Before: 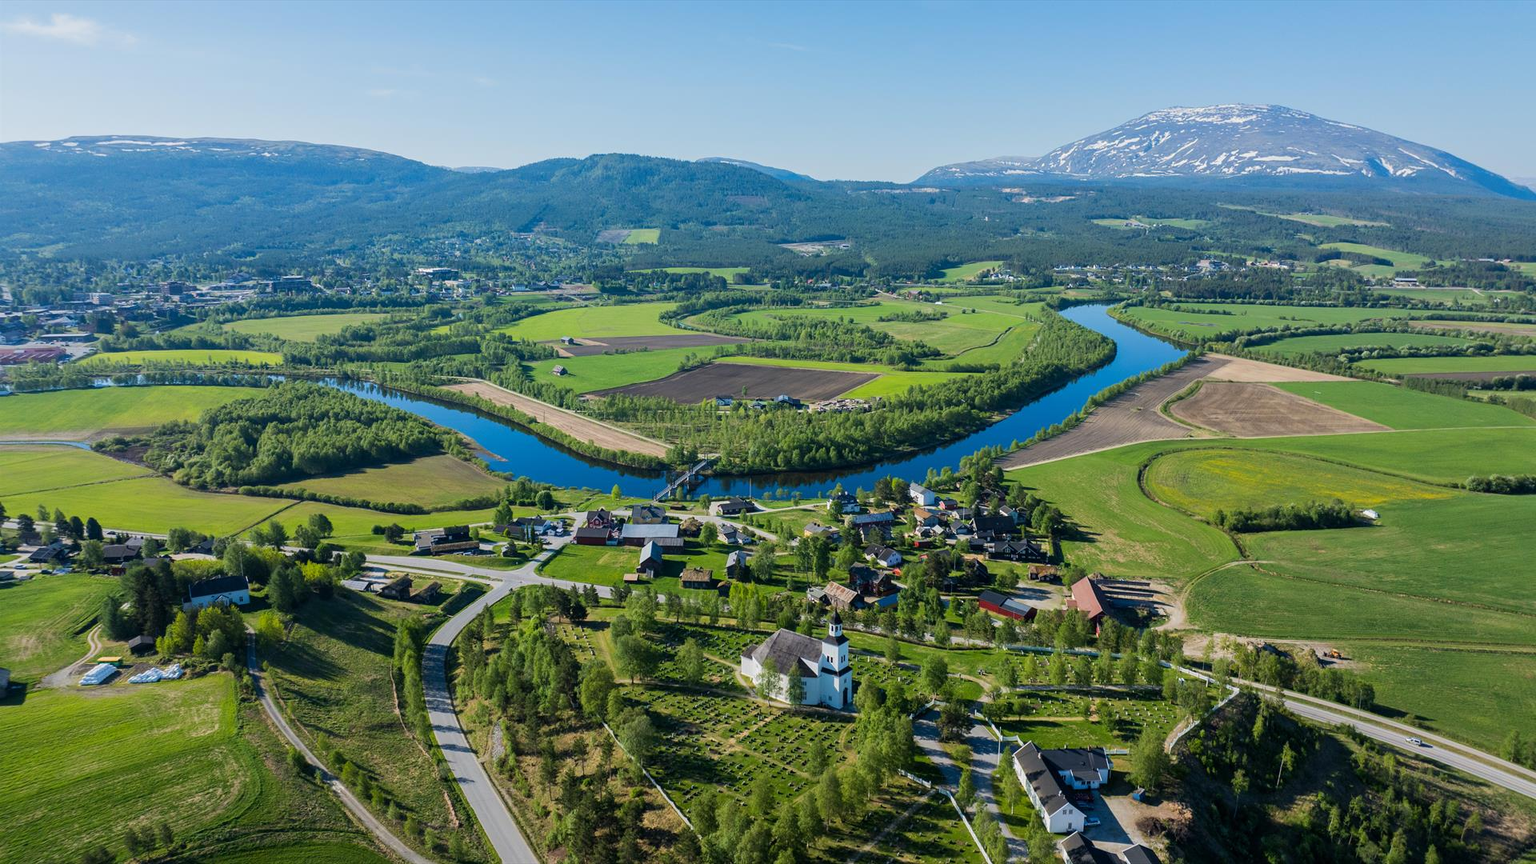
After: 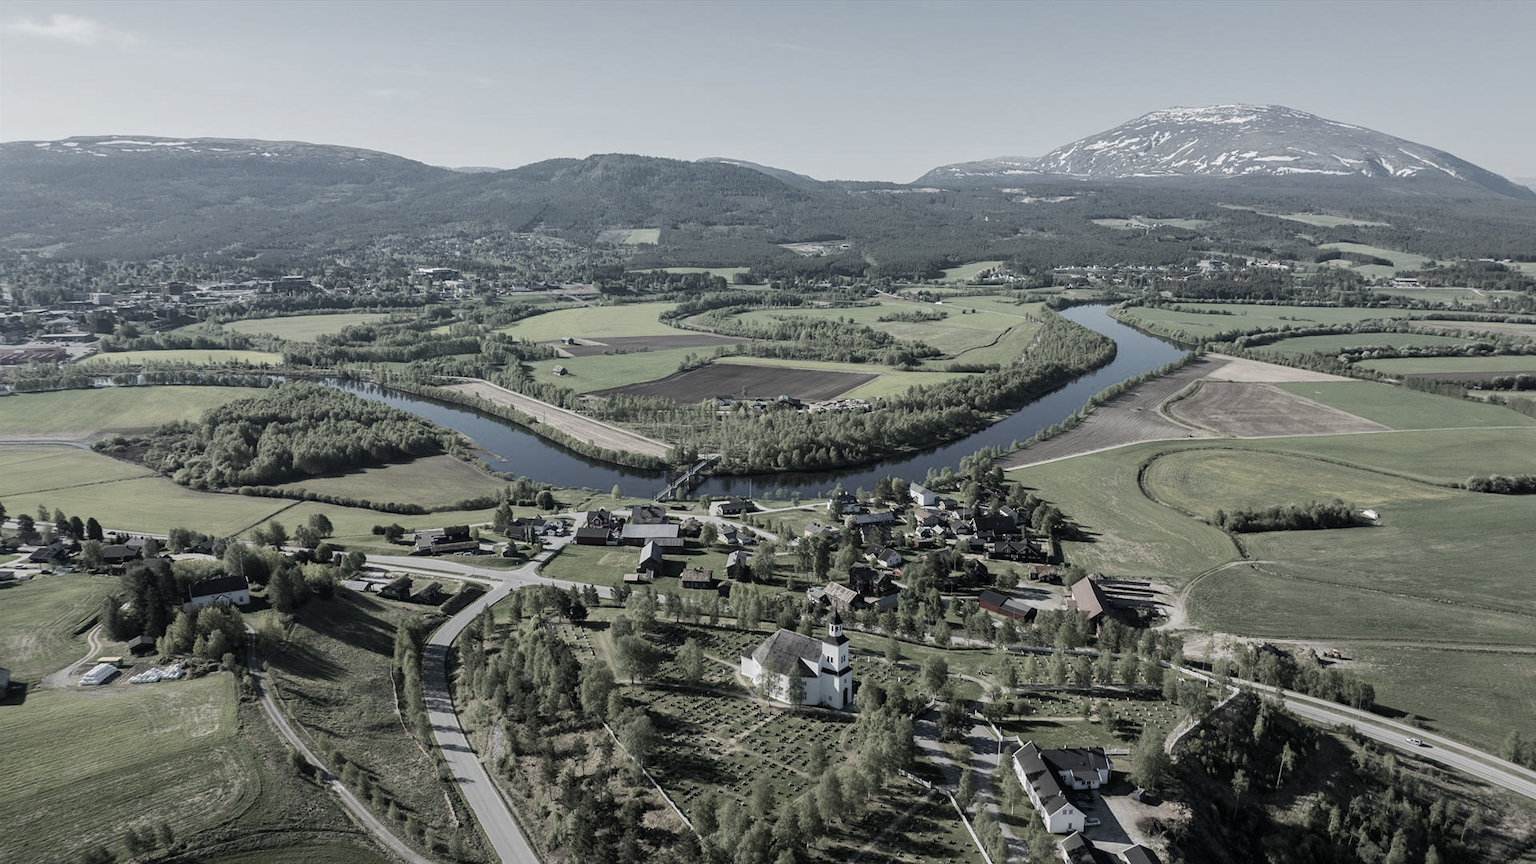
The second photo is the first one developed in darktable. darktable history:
color correction: highlights b* 0.032, saturation 0.238
